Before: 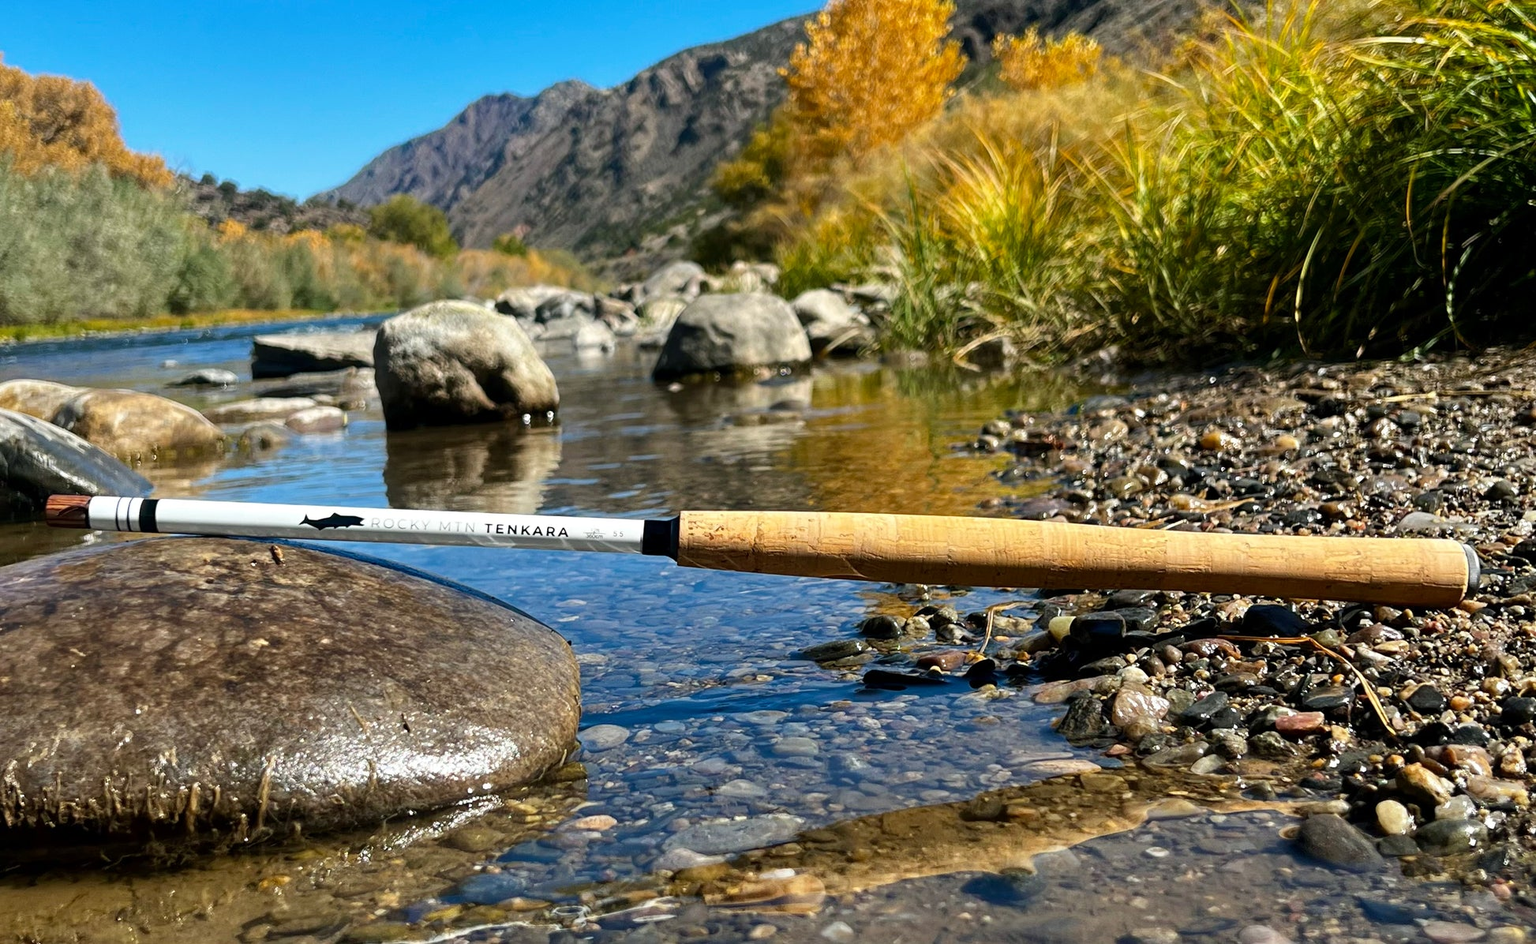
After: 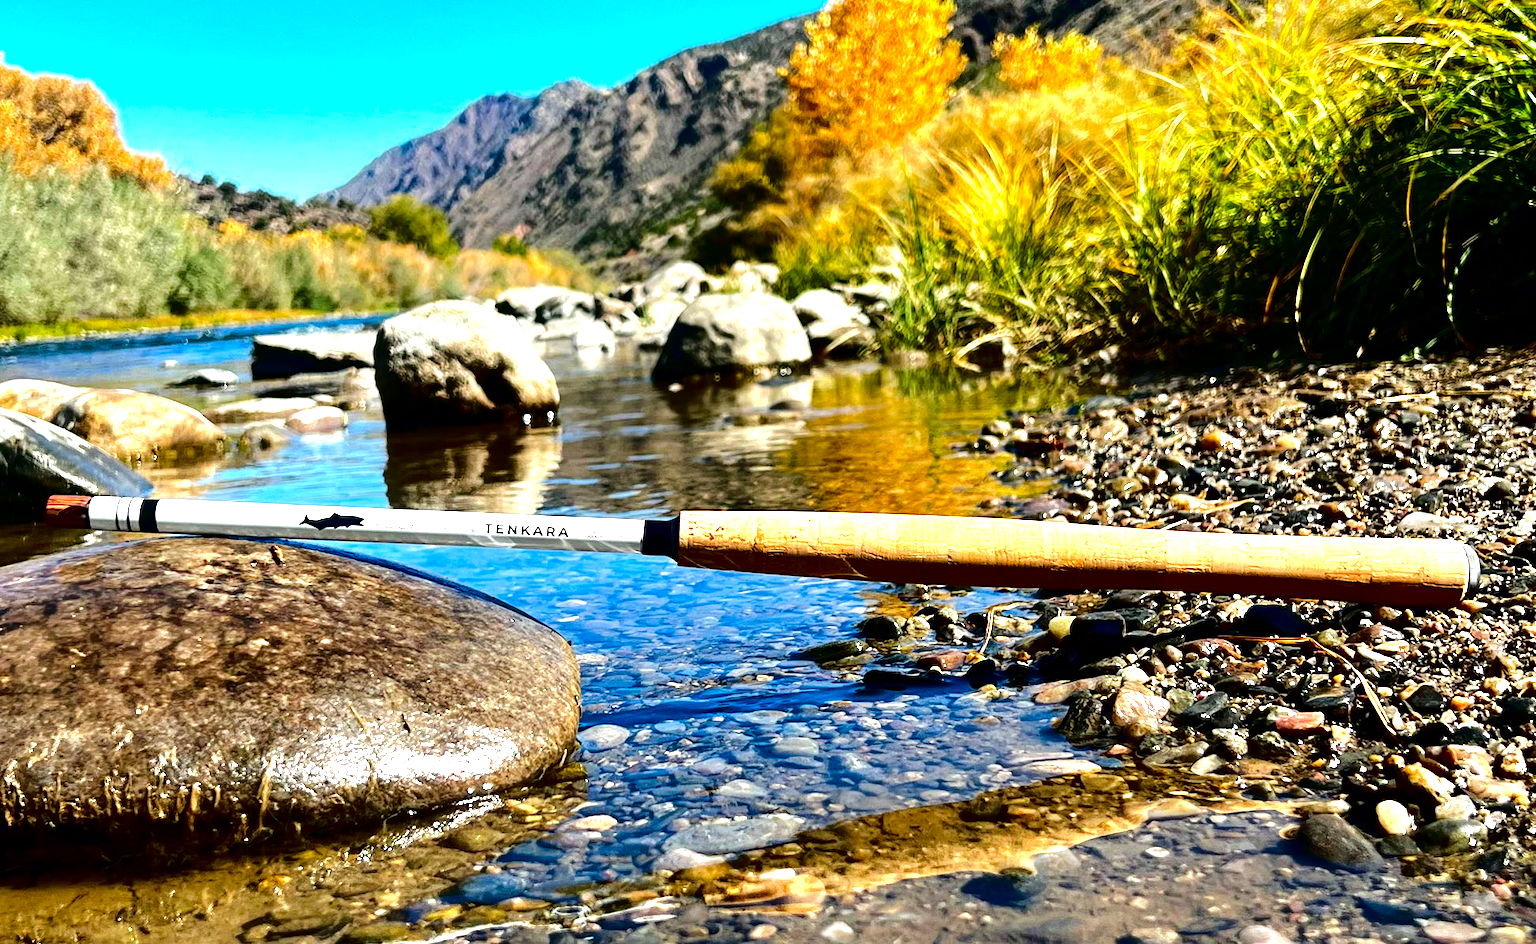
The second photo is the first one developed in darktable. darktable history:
contrast brightness saturation: contrast 0.09, brightness -0.59, saturation 0.17
rgb curve: curves: ch0 [(0, 0) (0.284, 0.292) (0.505, 0.644) (1, 1)]; ch1 [(0, 0) (0.284, 0.292) (0.505, 0.644) (1, 1)]; ch2 [(0, 0) (0.284, 0.292) (0.505, 0.644) (1, 1)], compensate middle gray true
exposure: black level correction 0, exposure 1.2 EV, compensate highlight preservation false
